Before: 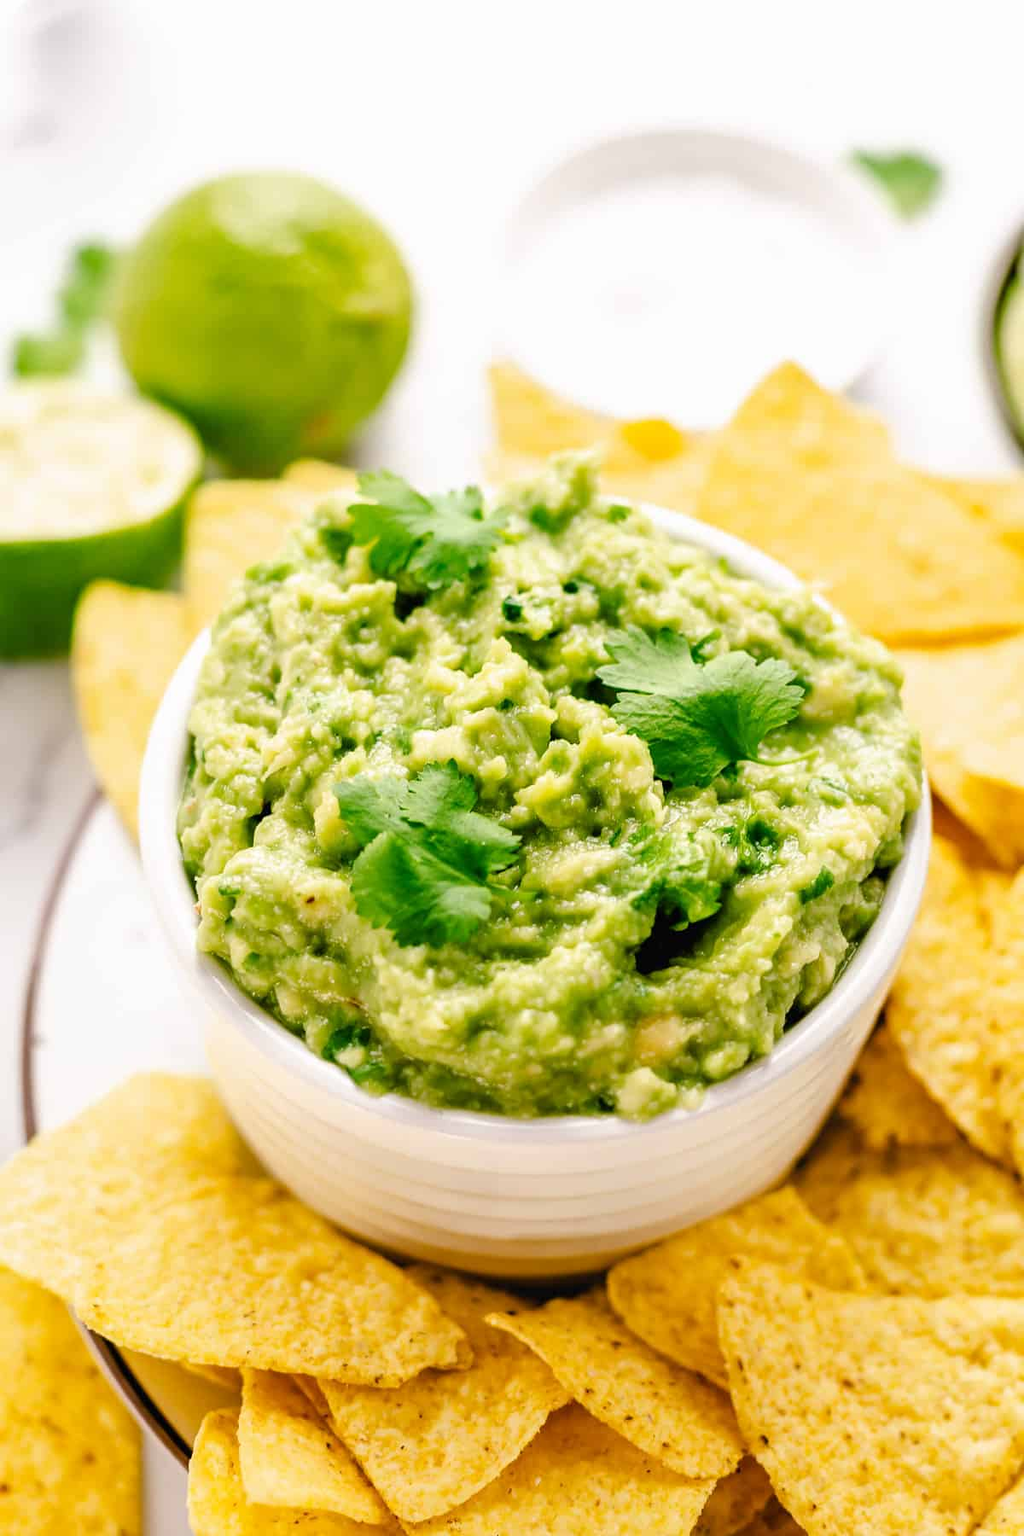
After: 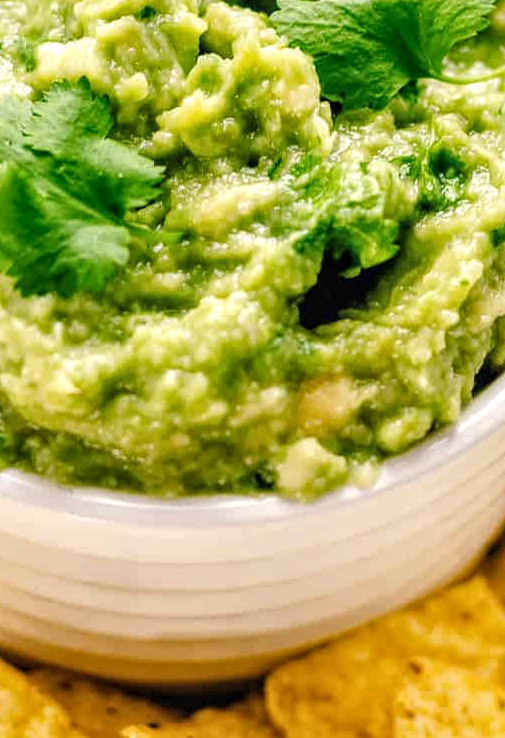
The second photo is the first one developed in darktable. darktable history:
crop: left 37.221%, top 45.169%, right 20.63%, bottom 13.777%
local contrast: highlights 99%, shadows 86%, detail 160%, midtone range 0.2
